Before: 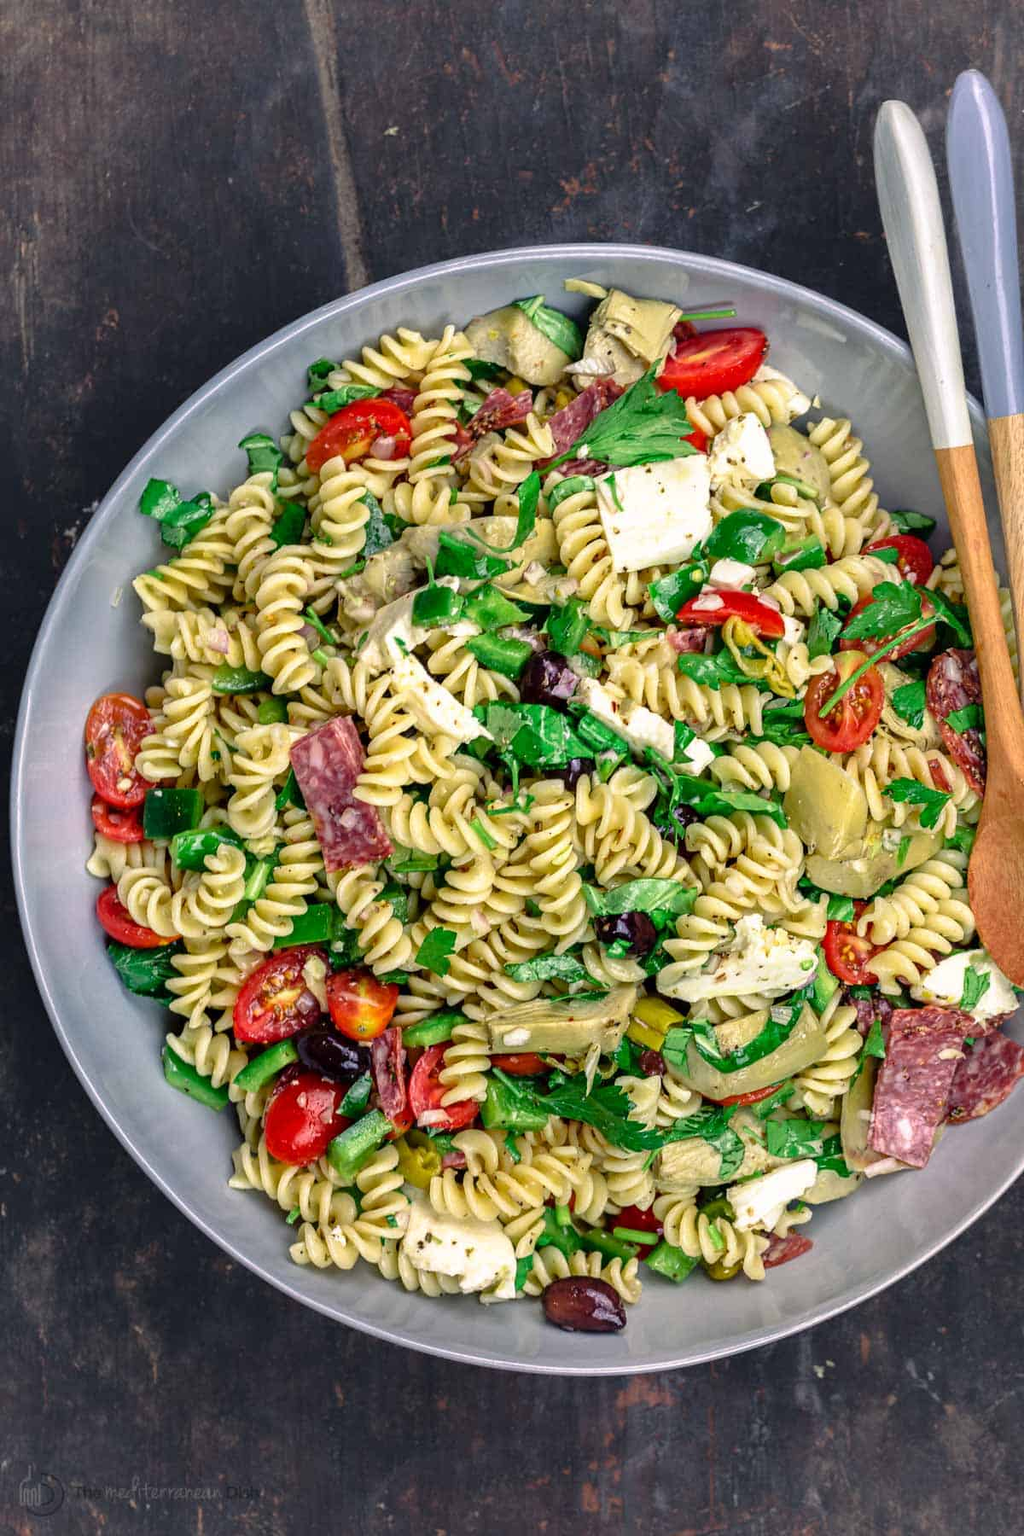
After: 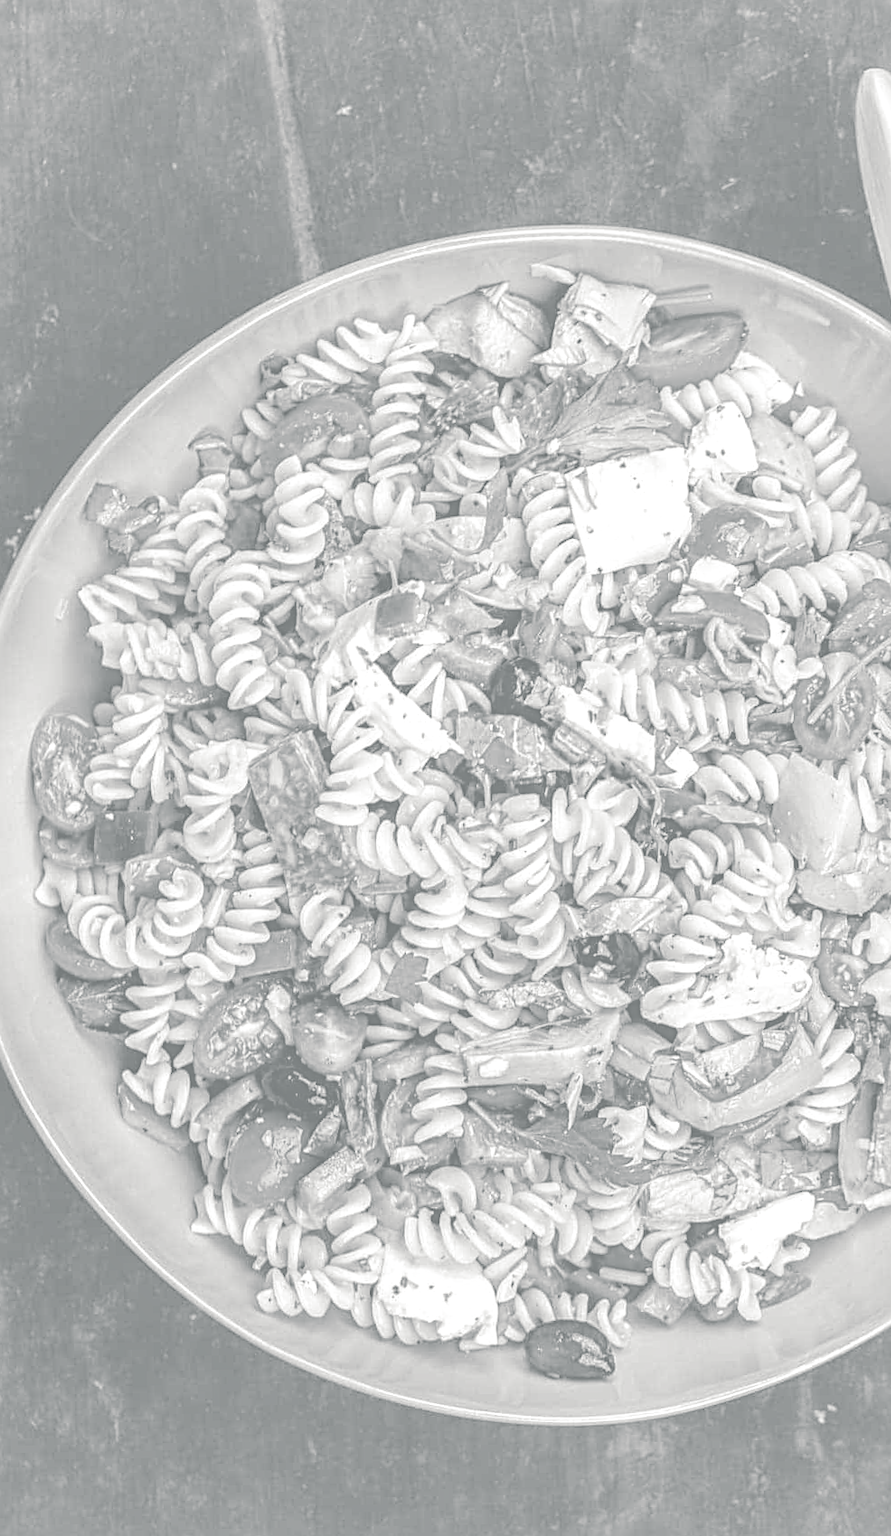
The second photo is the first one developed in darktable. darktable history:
local contrast: on, module defaults
monochrome: a 26.22, b 42.67, size 0.8
sharpen: radius 3.119
colorize: hue 43.2°, saturation 40%, version 1
split-toning: shadows › hue 190.8°, shadows › saturation 0.05, highlights › hue 54°, highlights › saturation 0.05, compress 0%
crop and rotate: angle 1°, left 4.281%, top 0.642%, right 11.383%, bottom 2.486%
